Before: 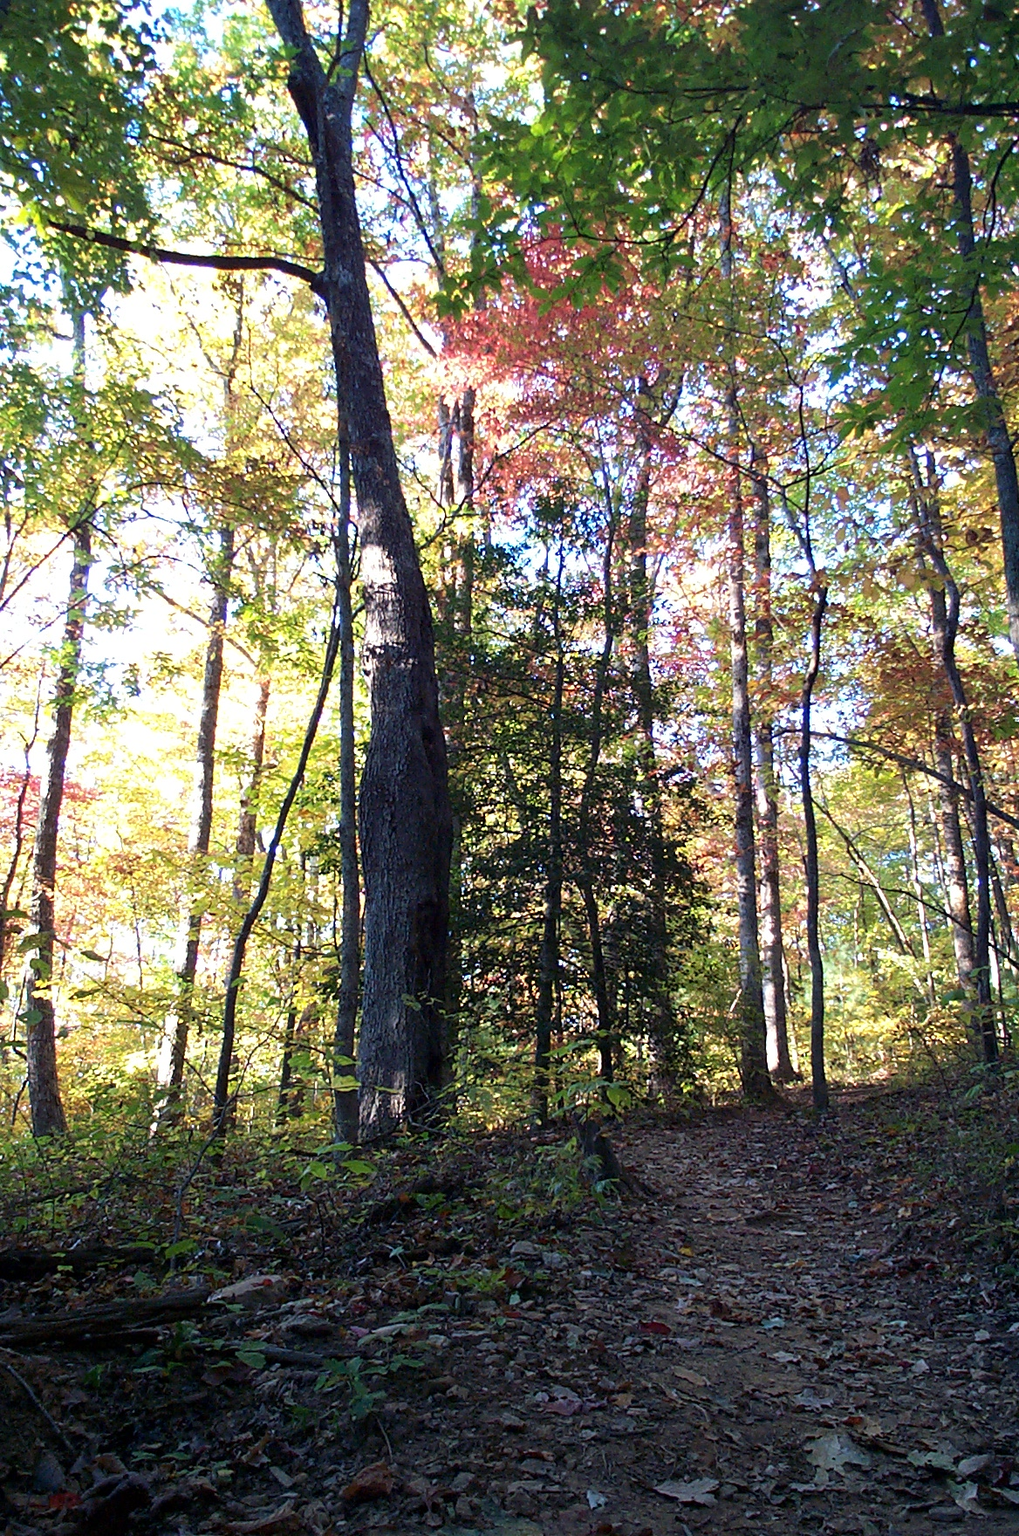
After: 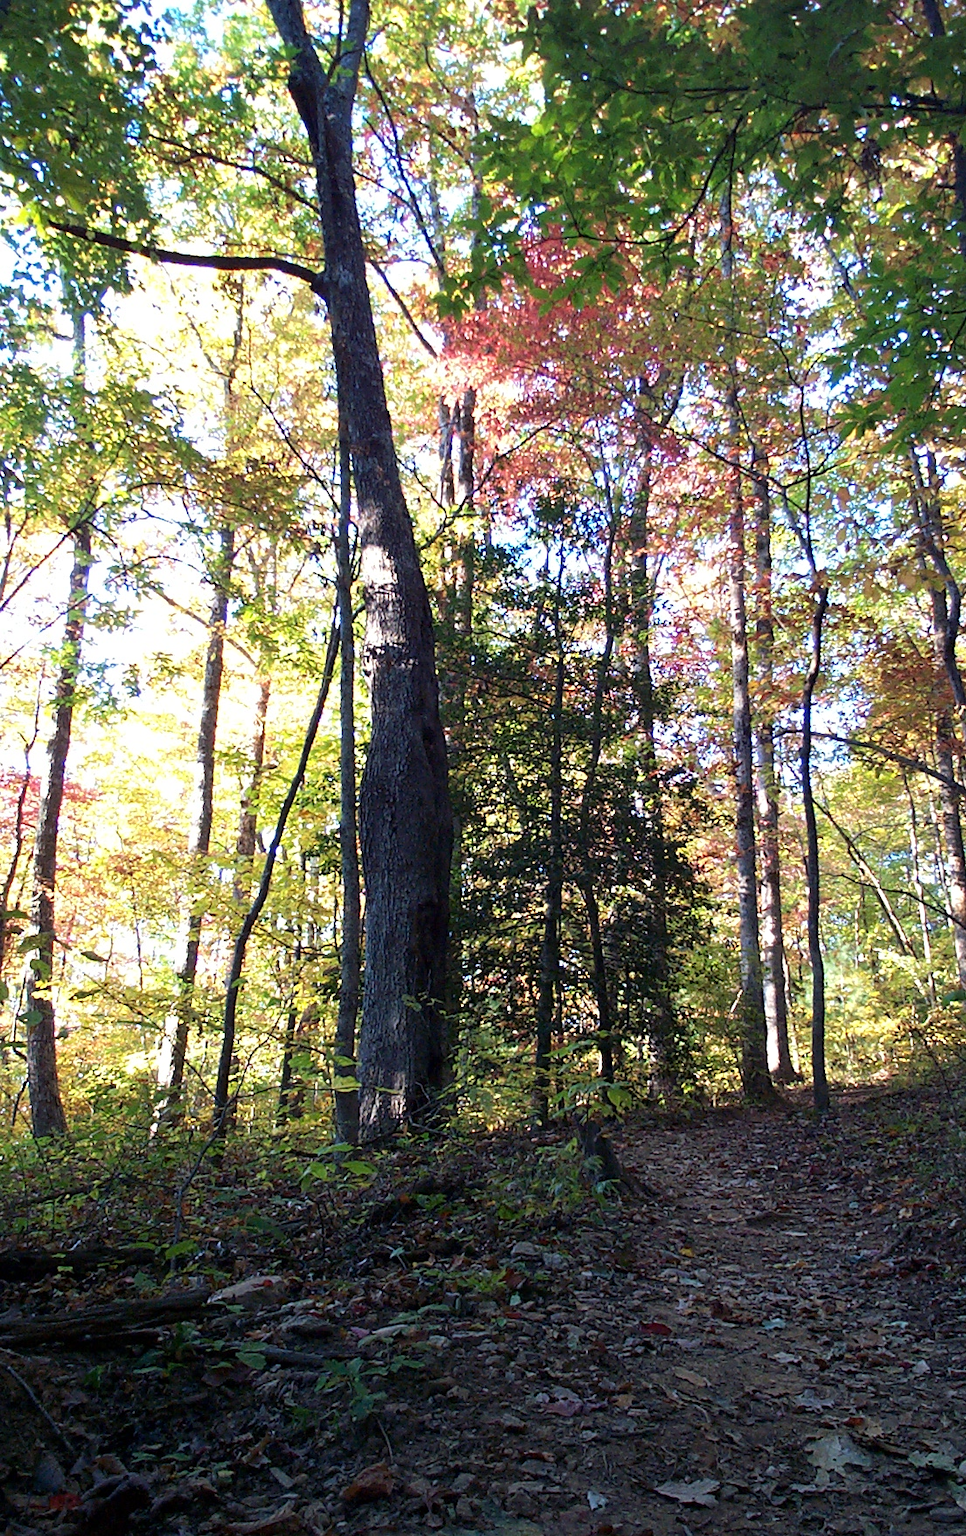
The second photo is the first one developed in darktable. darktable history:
tone equalizer: on, module defaults
crop and rotate: right 5.167%
